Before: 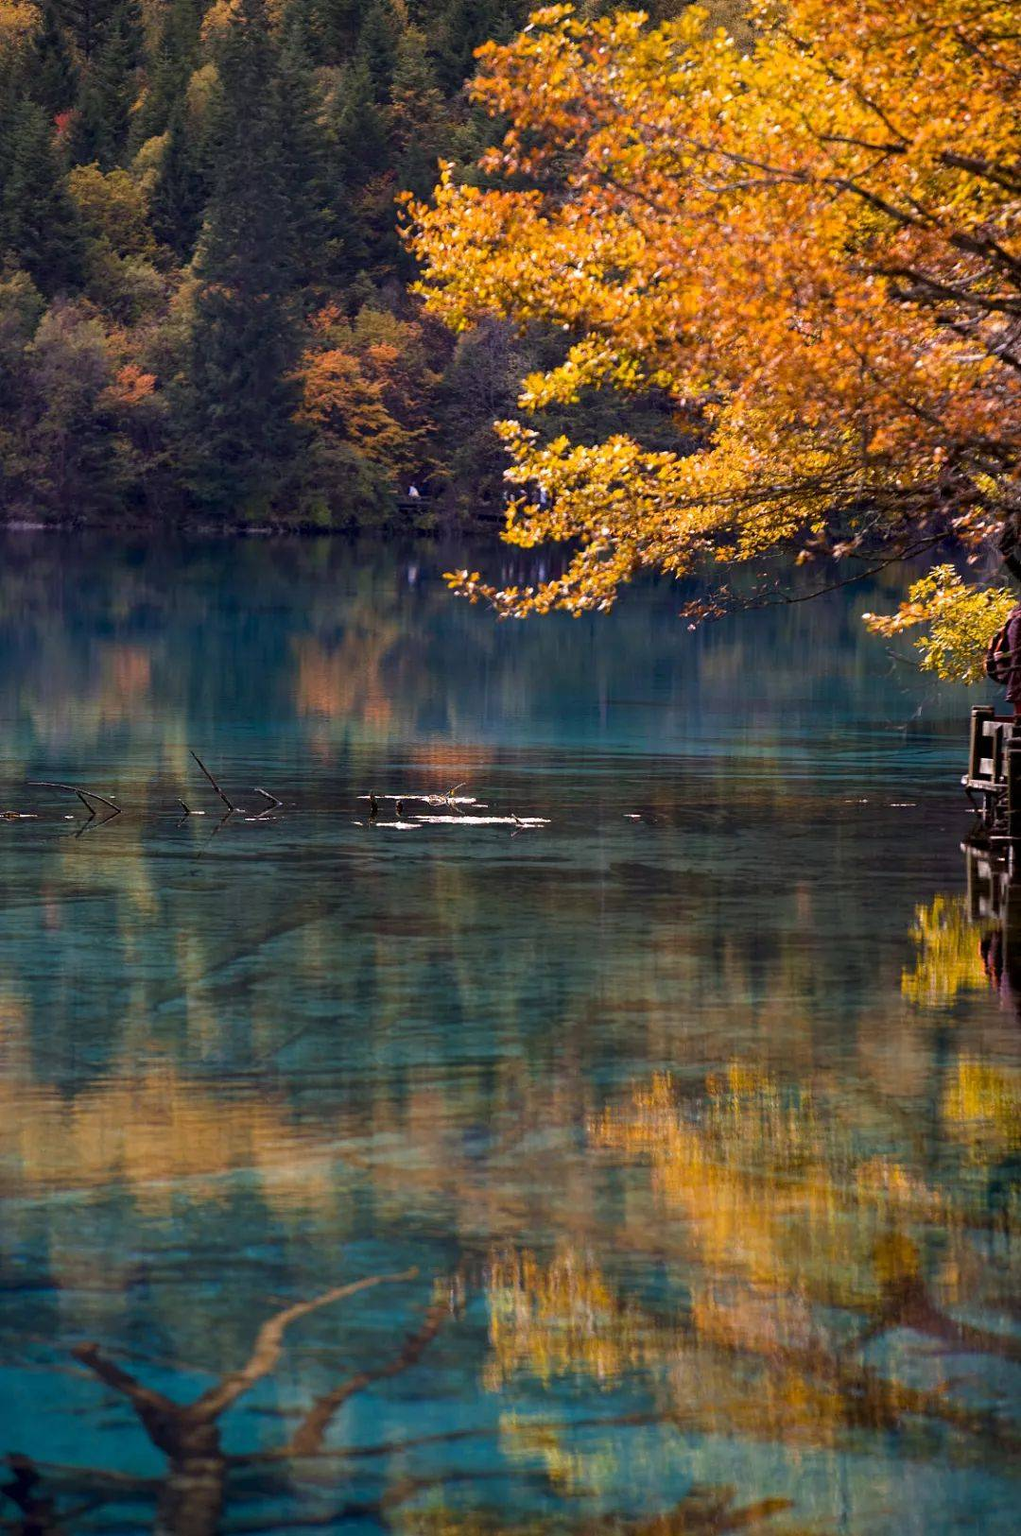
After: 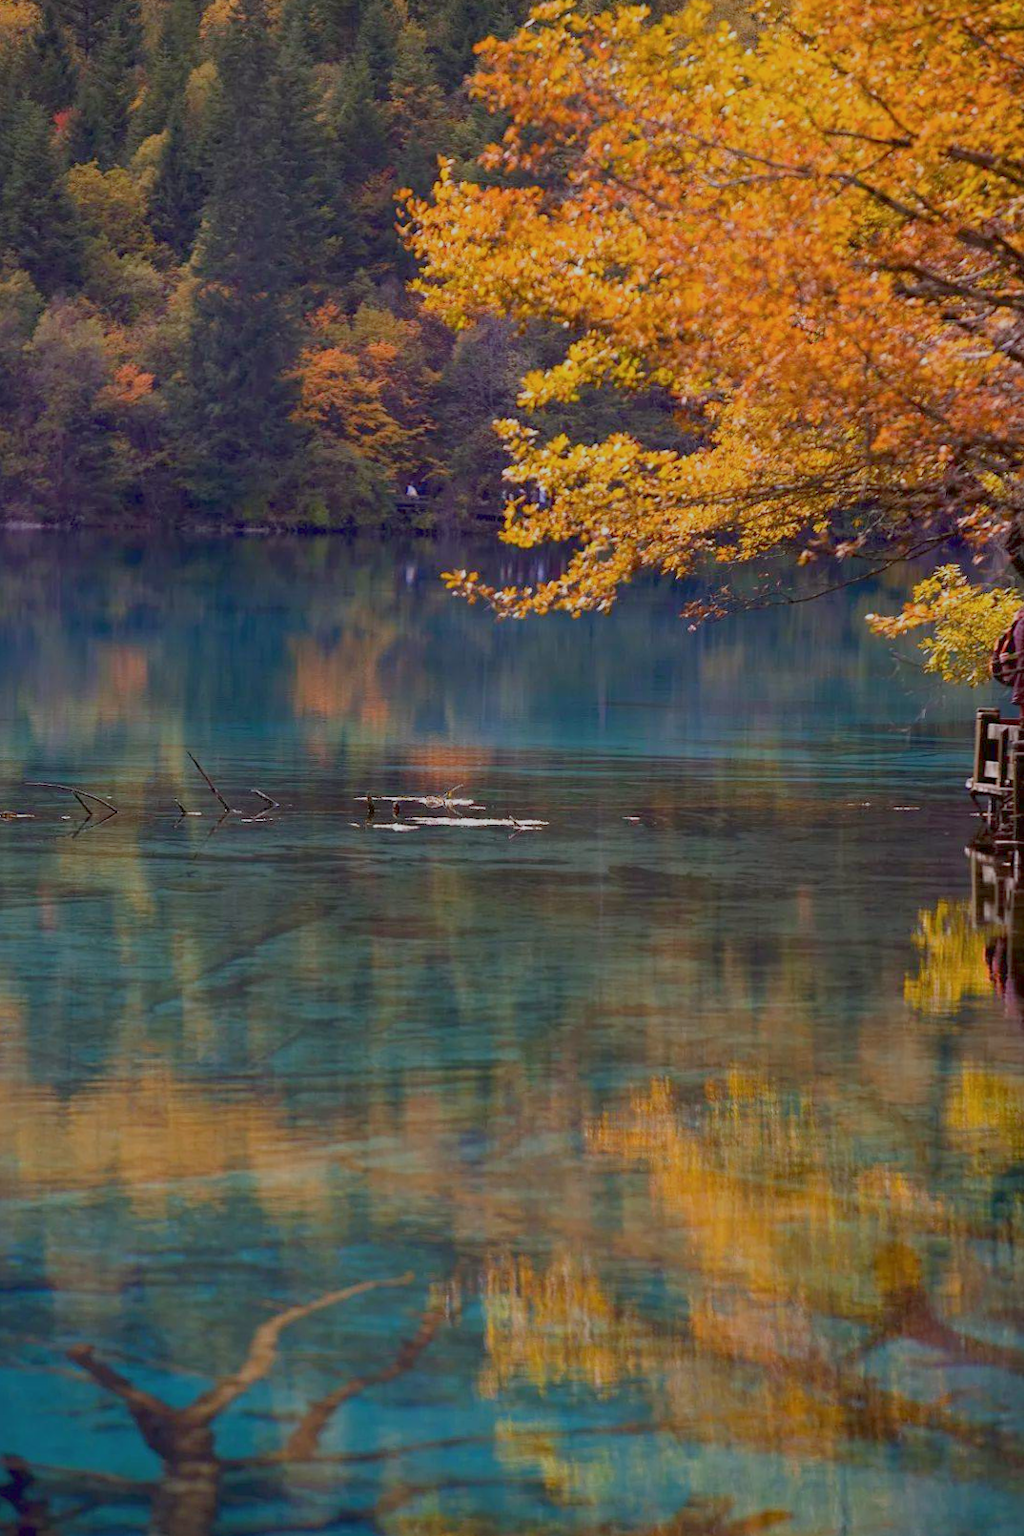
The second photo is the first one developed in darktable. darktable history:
rotate and perspective: rotation 0.192°, lens shift (horizontal) -0.015, crop left 0.005, crop right 0.996, crop top 0.006, crop bottom 0.99
color balance rgb: contrast -30%
color correction: highlights a* -2.73, highlights b* -2.09, shadows a* 2.41, shadows b* 2.73
